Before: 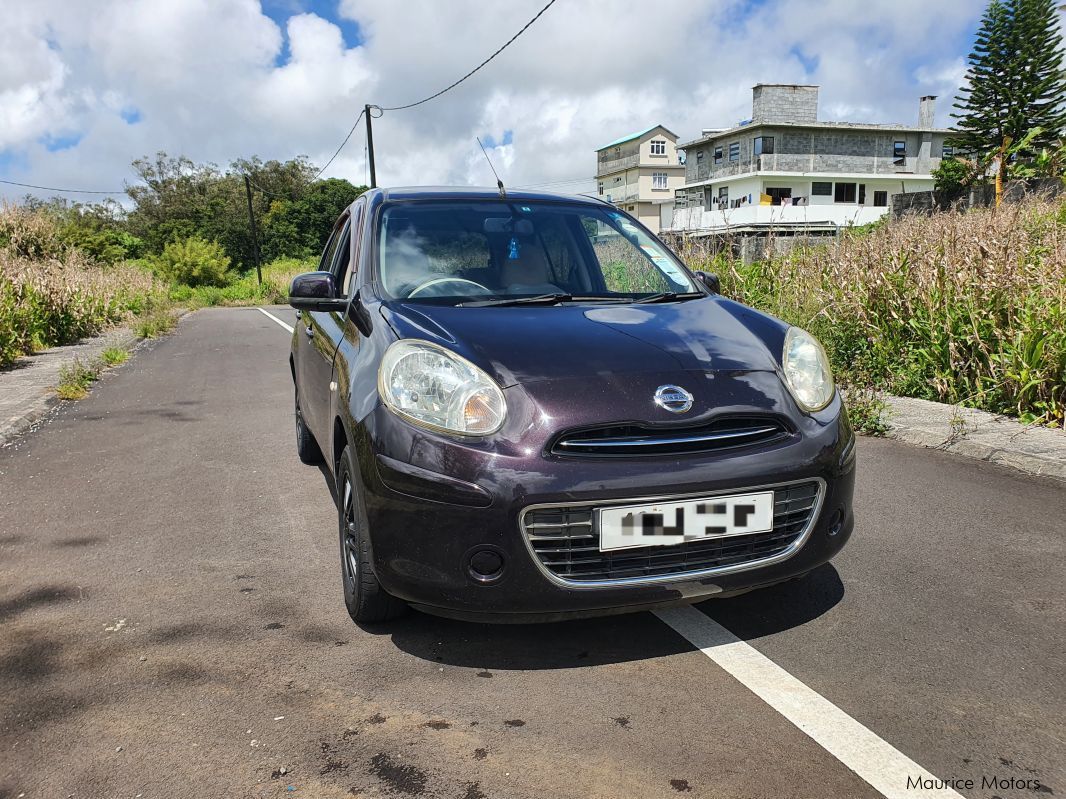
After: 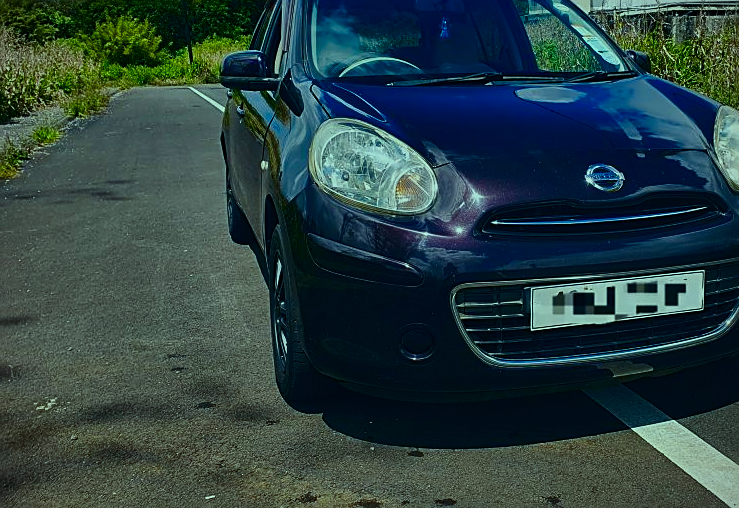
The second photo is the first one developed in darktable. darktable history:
color balance rgb: shadows lift › chroma 1%, shadows lift › hue 240.84°, highlights gain › chroma 2%, highlights gain › hue 73.2°, global offset › luminance -0.5%, perceptual saturation grading › global saturation 20%, perceptual saturation grading › highlights -25%, perceptual saturation grading › shadows 50%, global vibrance 25.26%
color balance: mode lift, gamma, gain (sRGB), lift [0.997, 0.979, 1.021, 1.011], gamma [1, 1.084, 0.916, 0.998], gain [1, 0.87, 1.13, 1.101], contrast 4.55%, contrast fulcrum 38.24%, output saturation 104.09%
white balance: emerald 1
crop: left 6.488%, top 27.668%, right 24.183%, bottom 8.656%
sharpen: on, module defaults
vignetting: fall-off start 91.19%
contrast brightness saturation: contrast 0.21, brightness -0.11, saturation 0.21
exposure: black level correction -0.016, exposure -1.018 EV, compensate highlight preservation false
